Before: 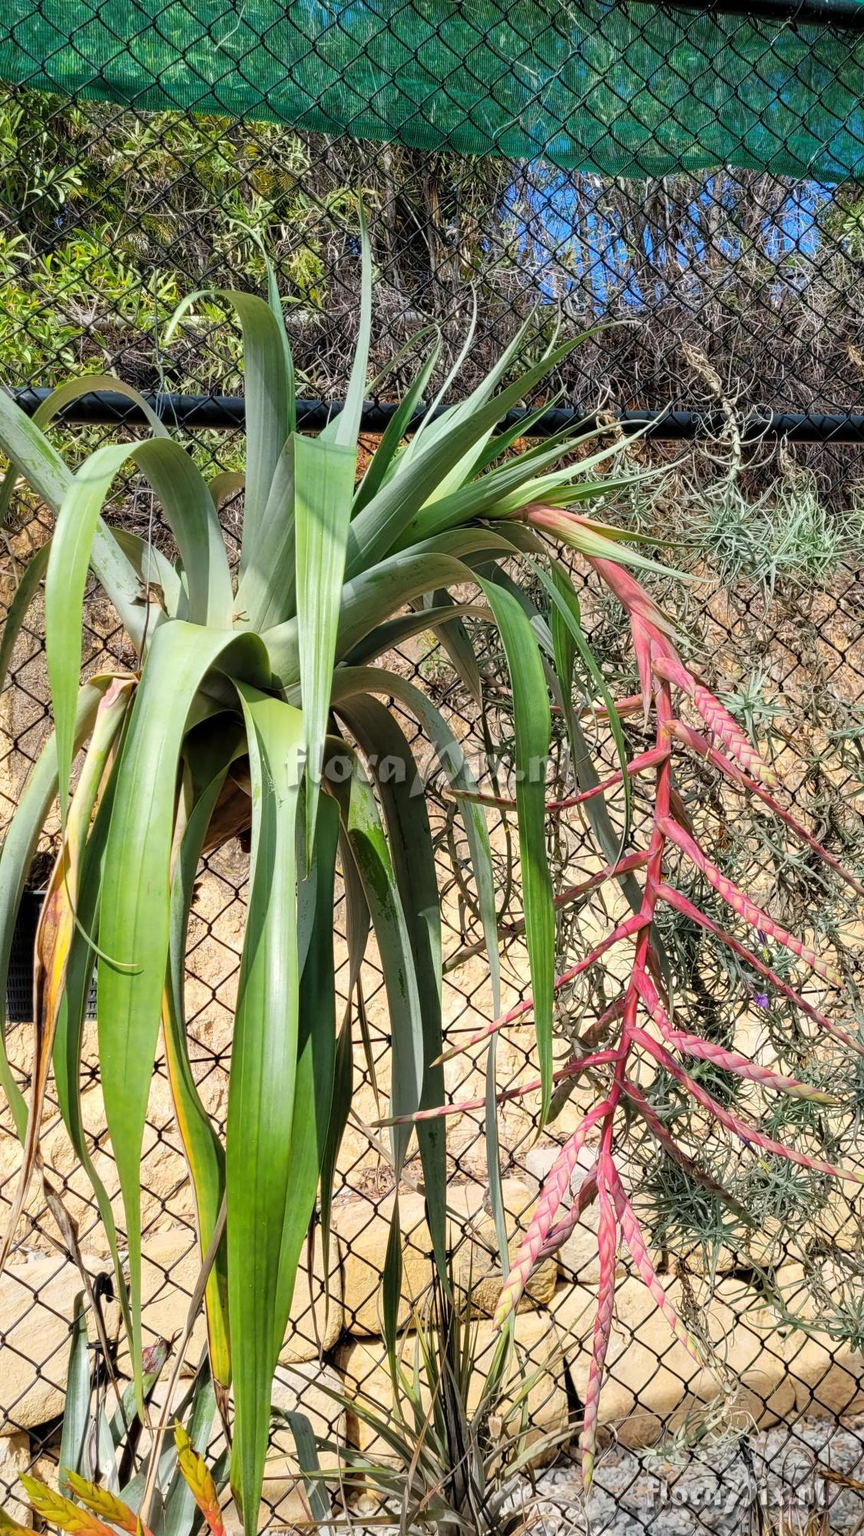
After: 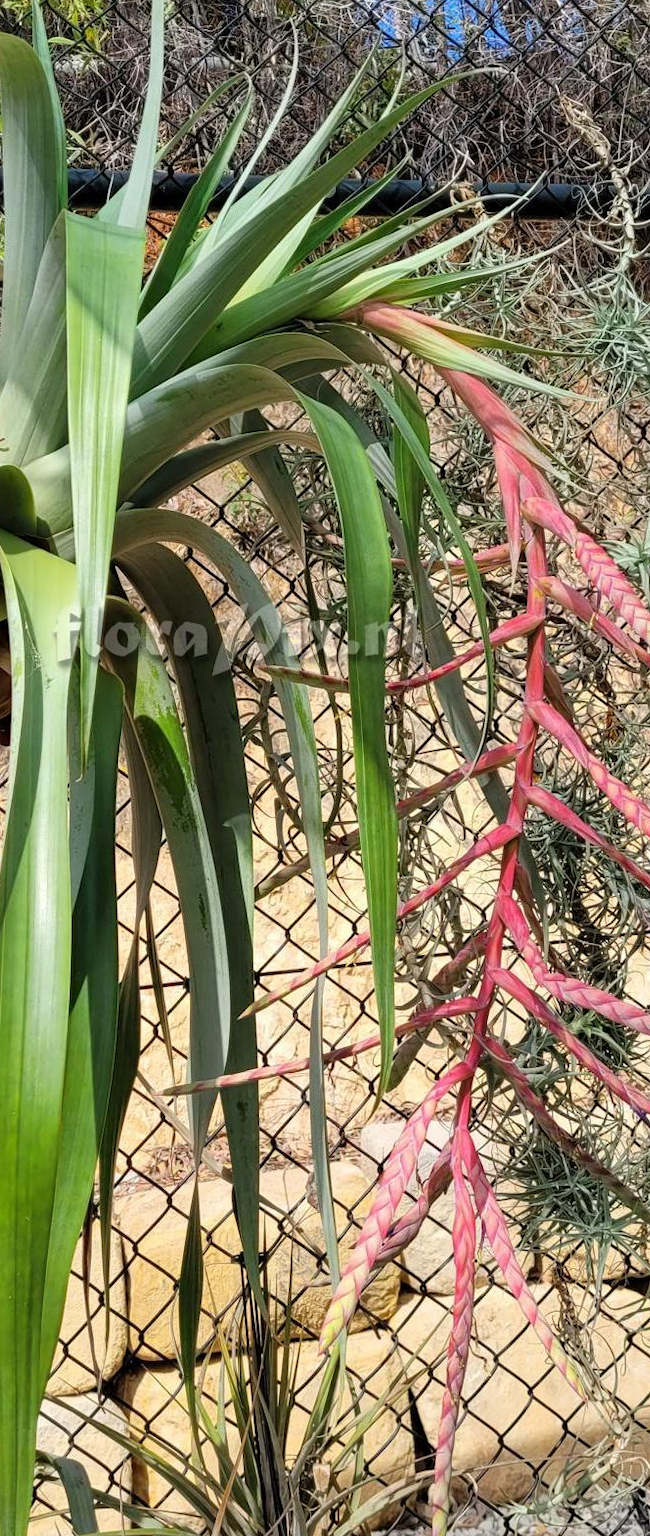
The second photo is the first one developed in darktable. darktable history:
crop and rotate: left 28.122%, top 17.422%, right 12.714%, bottom 4.042%
